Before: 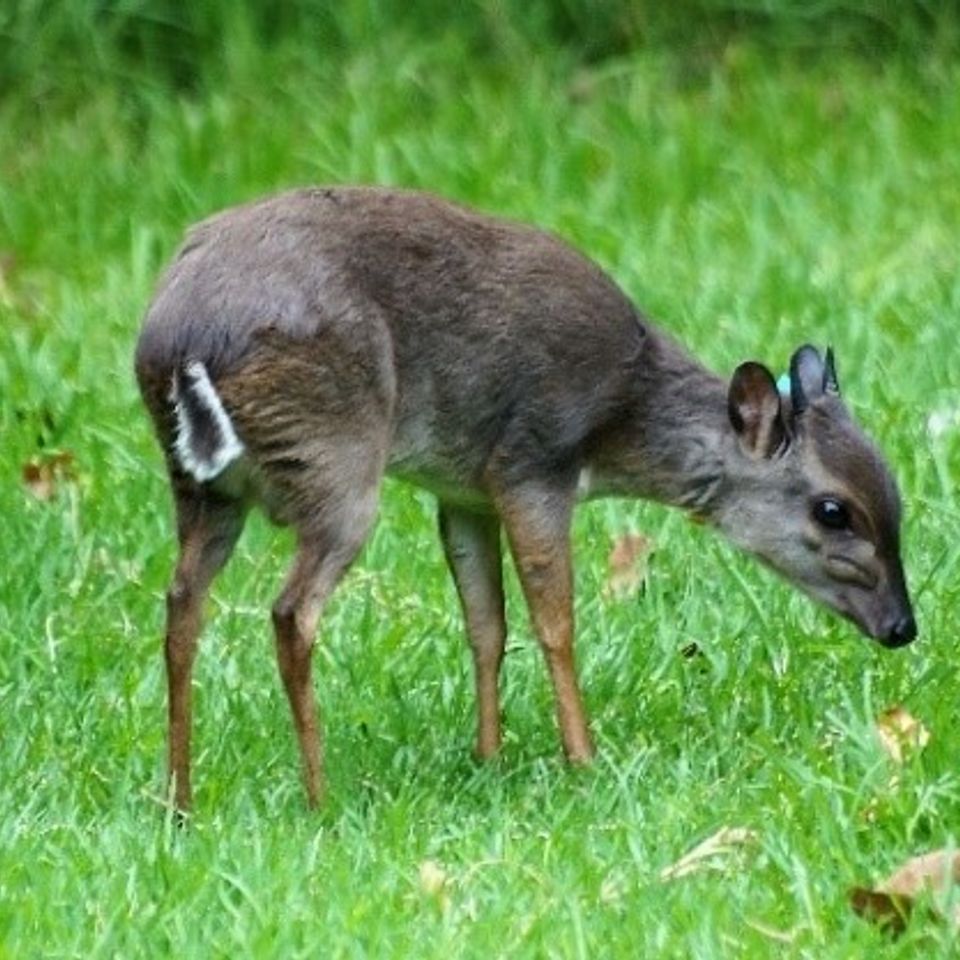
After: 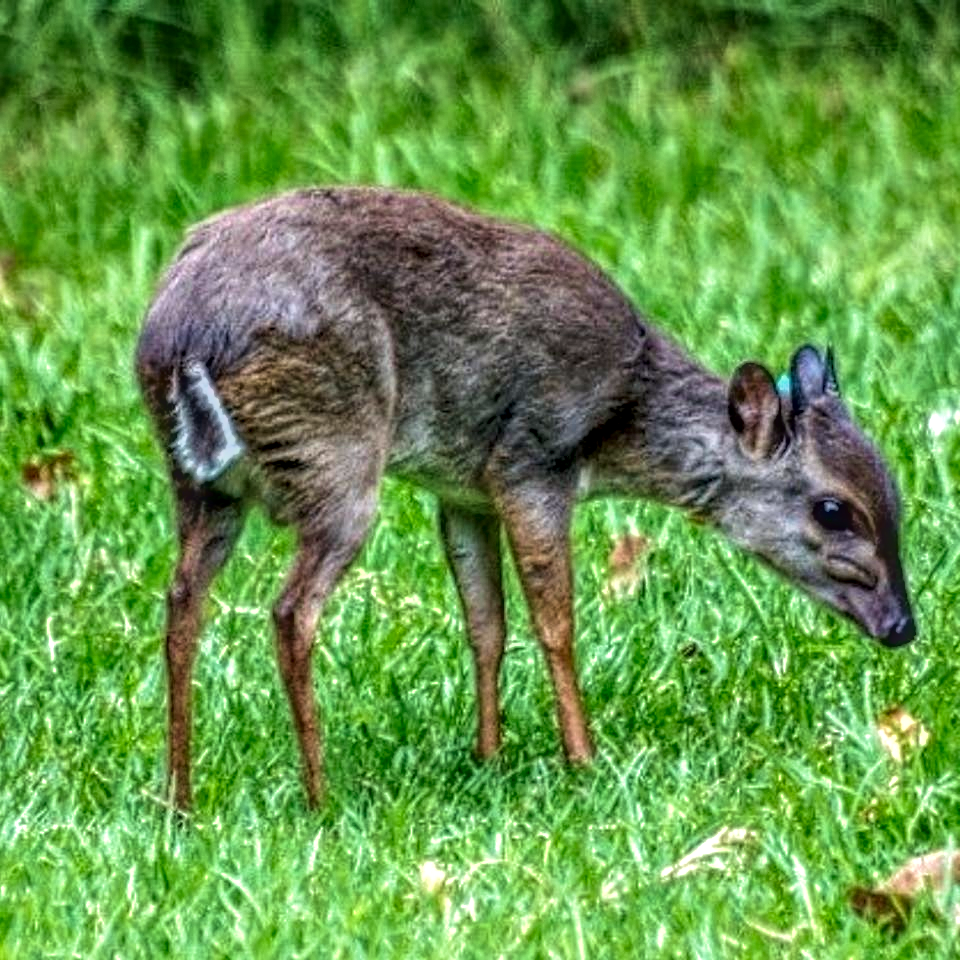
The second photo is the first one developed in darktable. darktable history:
contrast equalizer: octaves 7, y [[0.6 ×6], [0.55 ×6], [0 ×6], [0 ×6], [0 ×6]]
exposure: black level correction 0, exposure 0 EV, compensate exposure bias true, compensate highlight preservation false
local contrast: highlights 3%, shadows 2%, detail 200%, midtone range 0.248
velvia: on, module defaults
